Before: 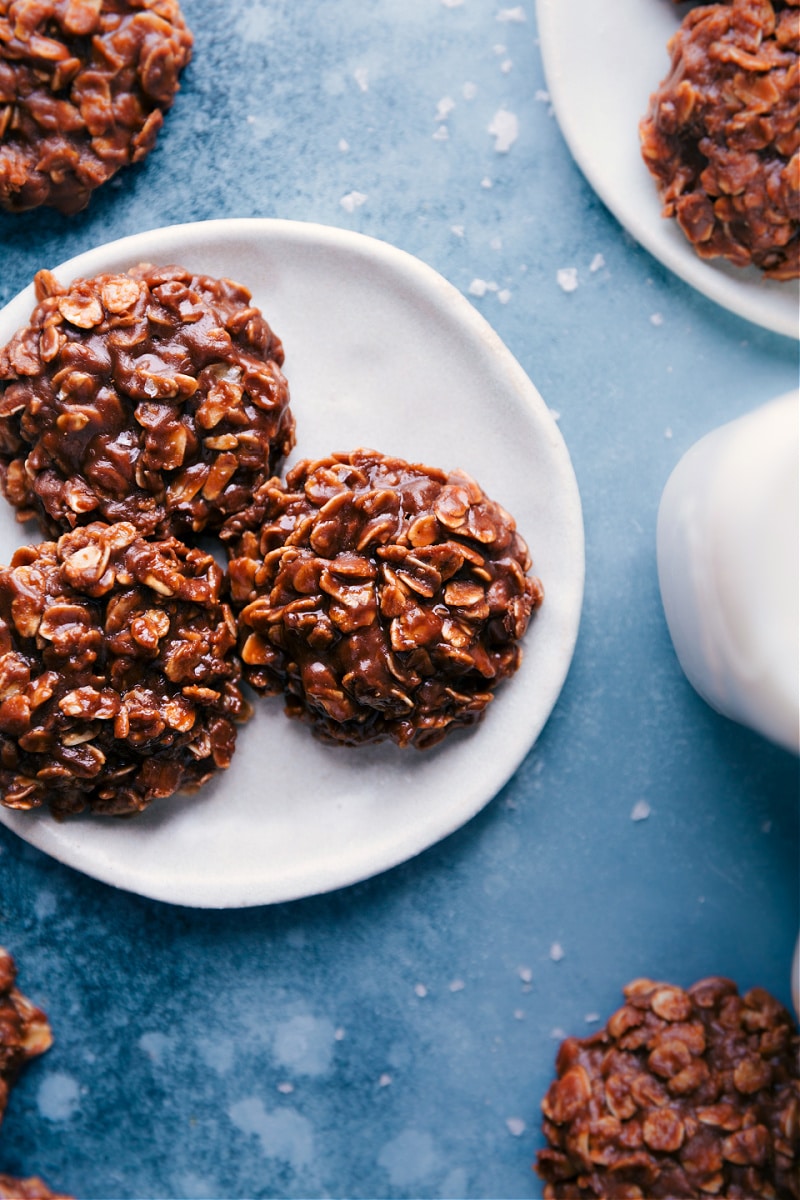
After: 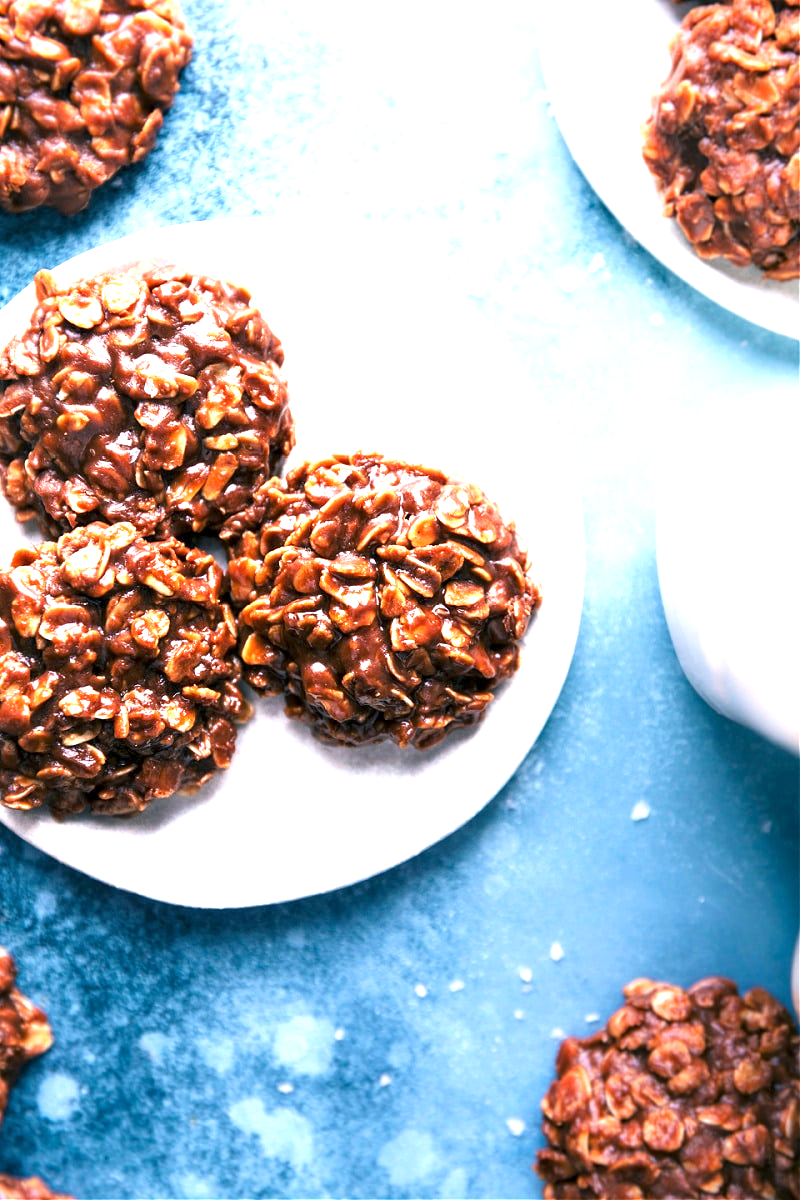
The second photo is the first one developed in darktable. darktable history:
local contrast: highlights 102%, shadows 97%, detail 131%, midtone range 0.2
exposure: black level correction 0, exposure 1.412 EV, compensate highlight preservation false
